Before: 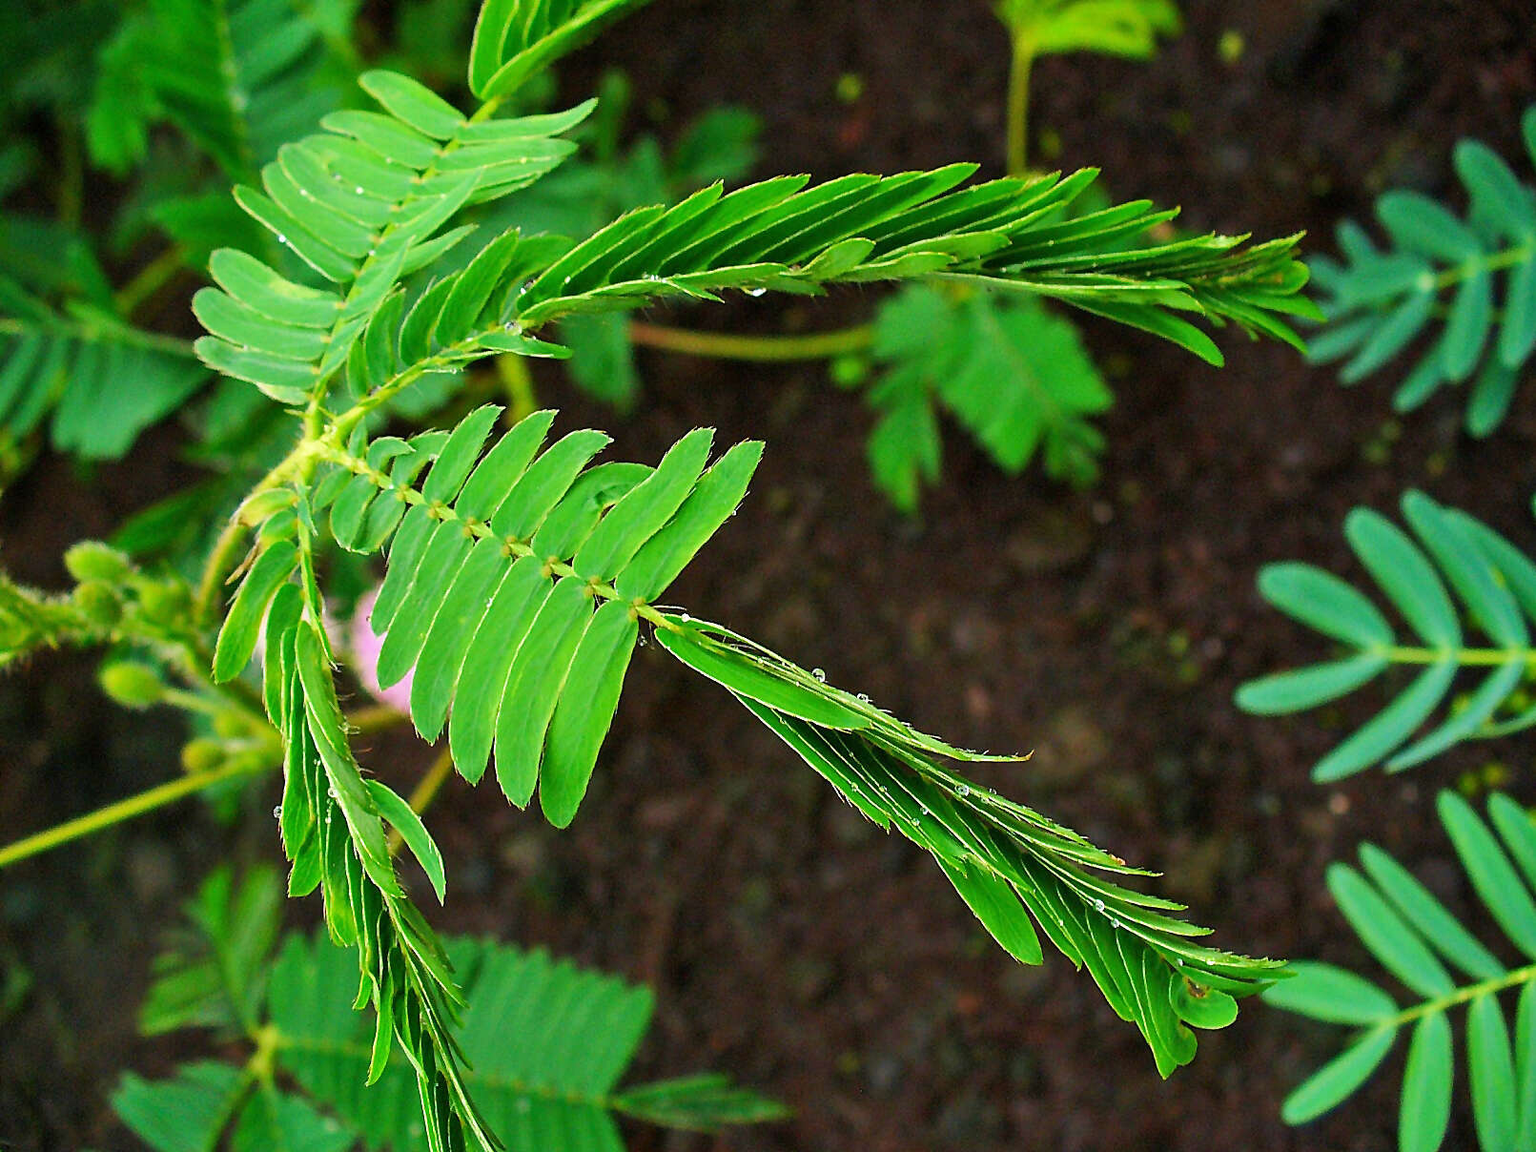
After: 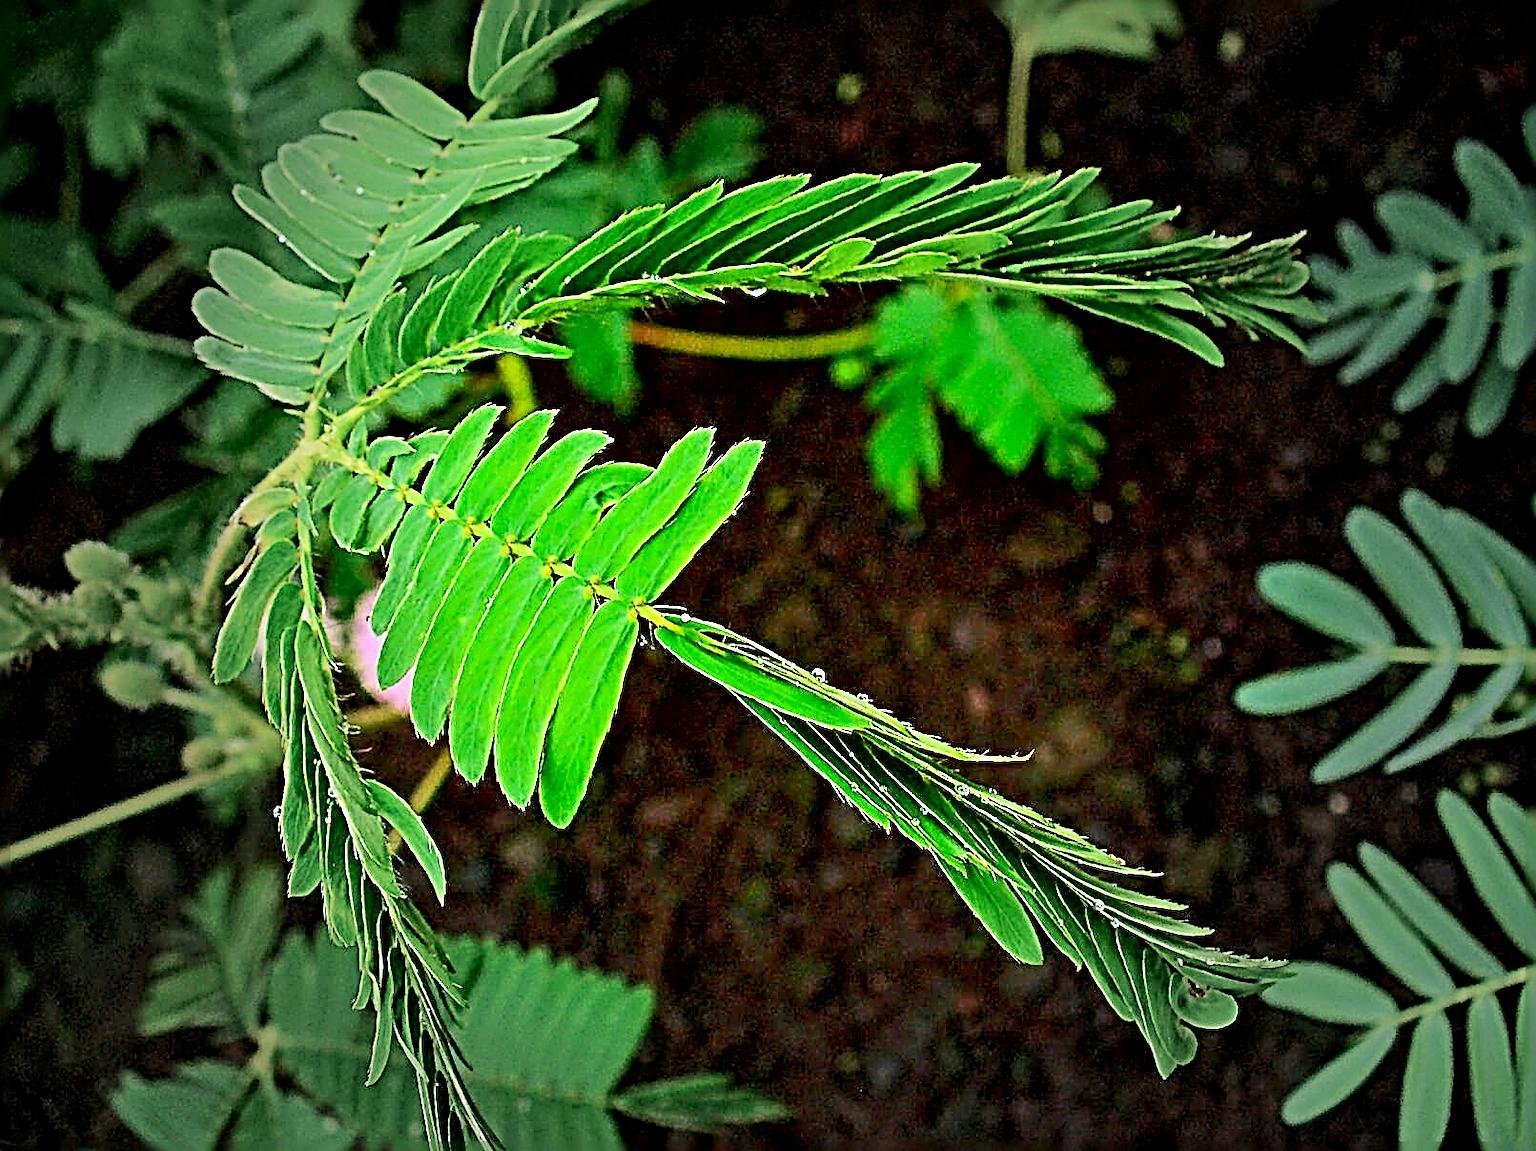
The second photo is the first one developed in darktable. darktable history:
exposure: black level correction 0.013, compensate highlight preservation false
contrast brightness saturation: contrast 0.203, brightness 0.165, saturation 0.217
sharpen: radius 4.019, amount 1.992
vignetting: fall-off start 39.55%, fall-off radius 40.31%, center (-0.012, 0)
